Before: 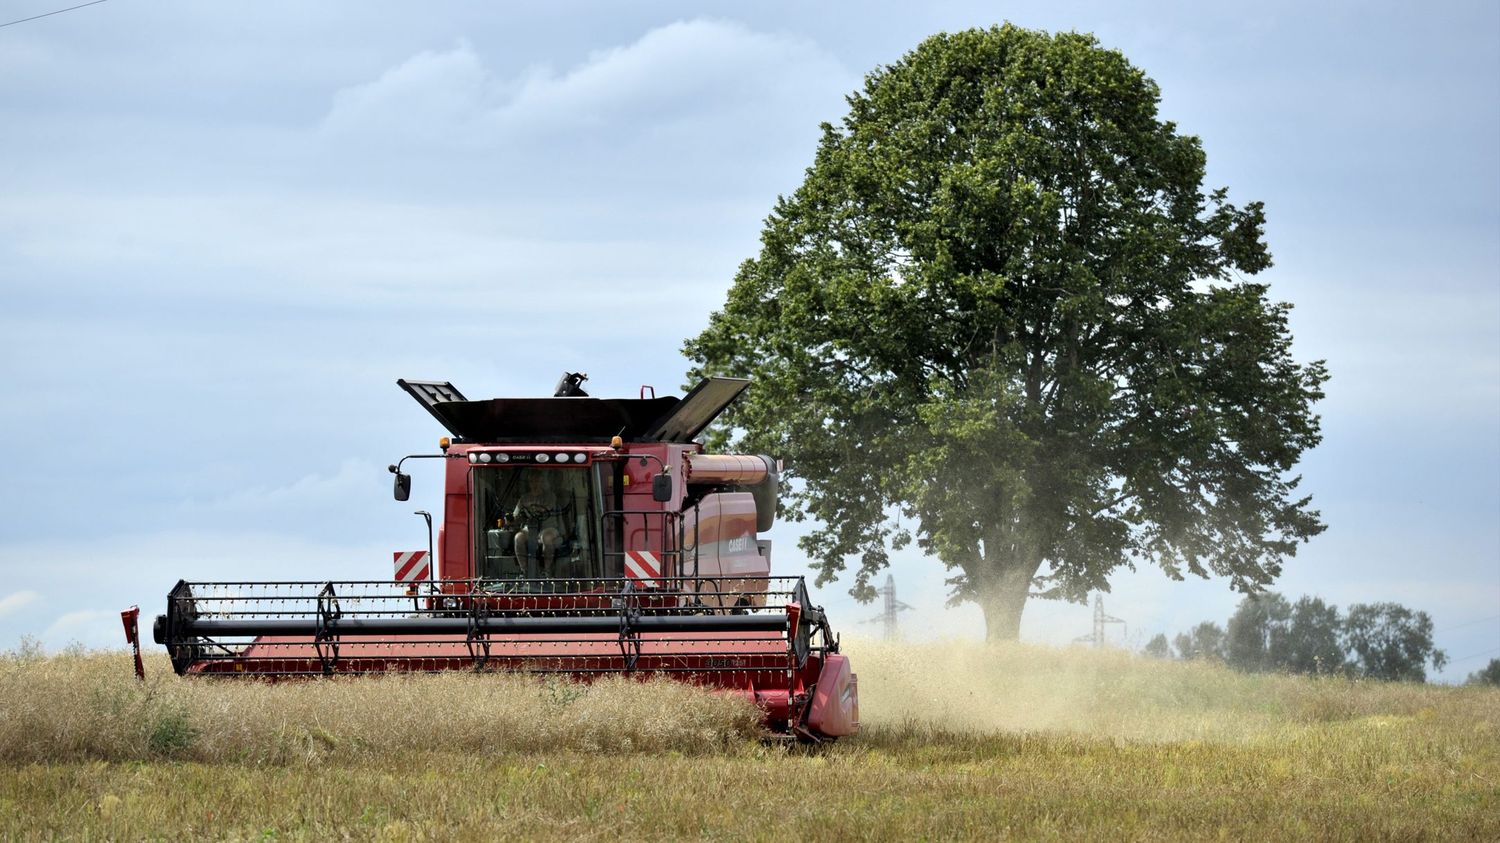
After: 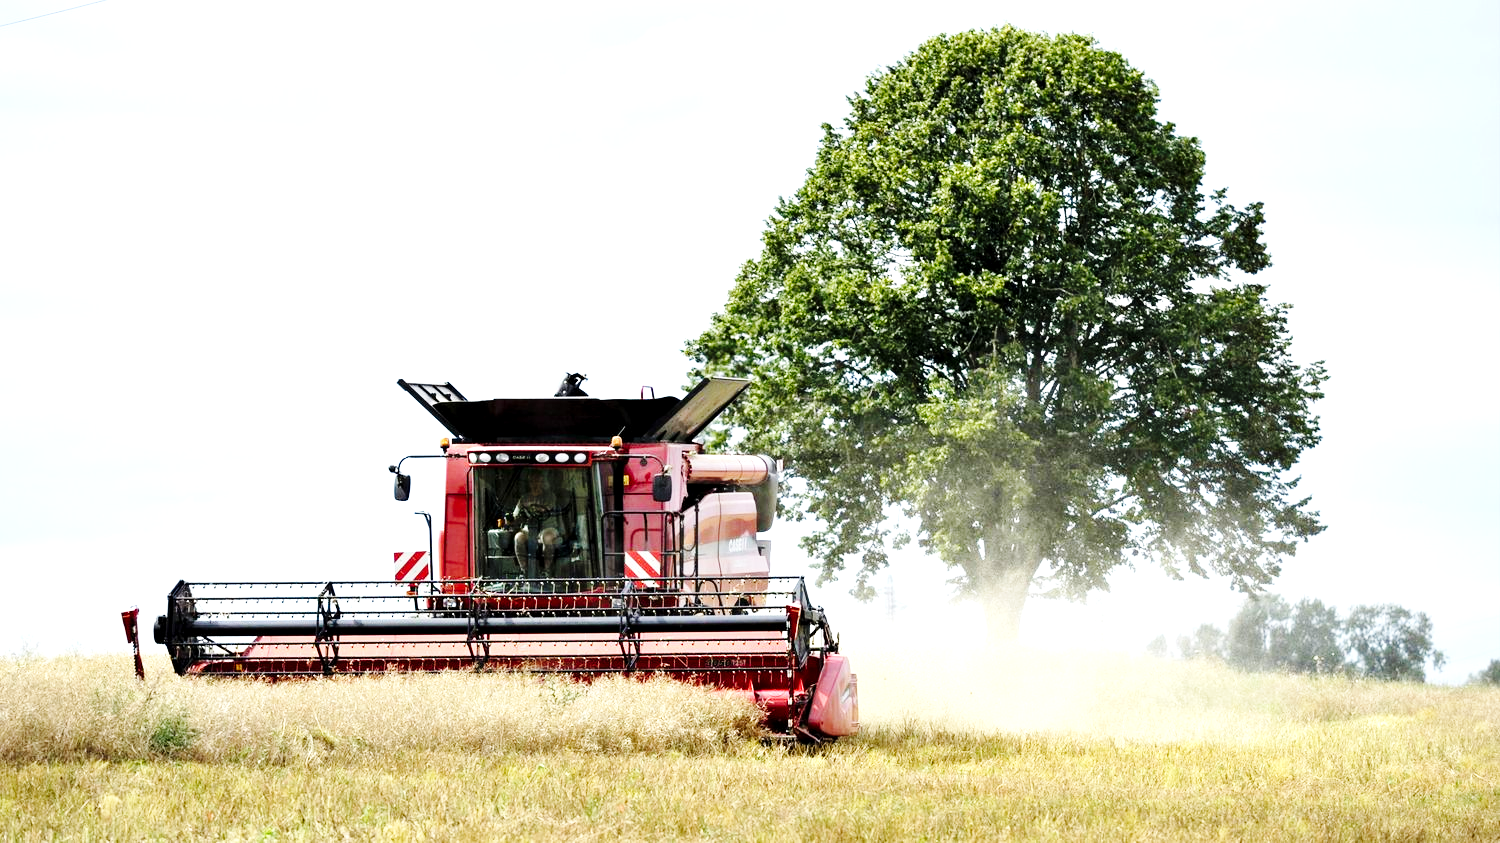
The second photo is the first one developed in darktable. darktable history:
exposure: black level correction 0.001, exposure 1 EV, compensate highlight preservation false
base curve: curves: ch0 [(0, 0) (0.036, 0.025) (0.121, 0.166) (0.206, 0.329) (0.605, 0.79) (1, 1)], preserve colors none
